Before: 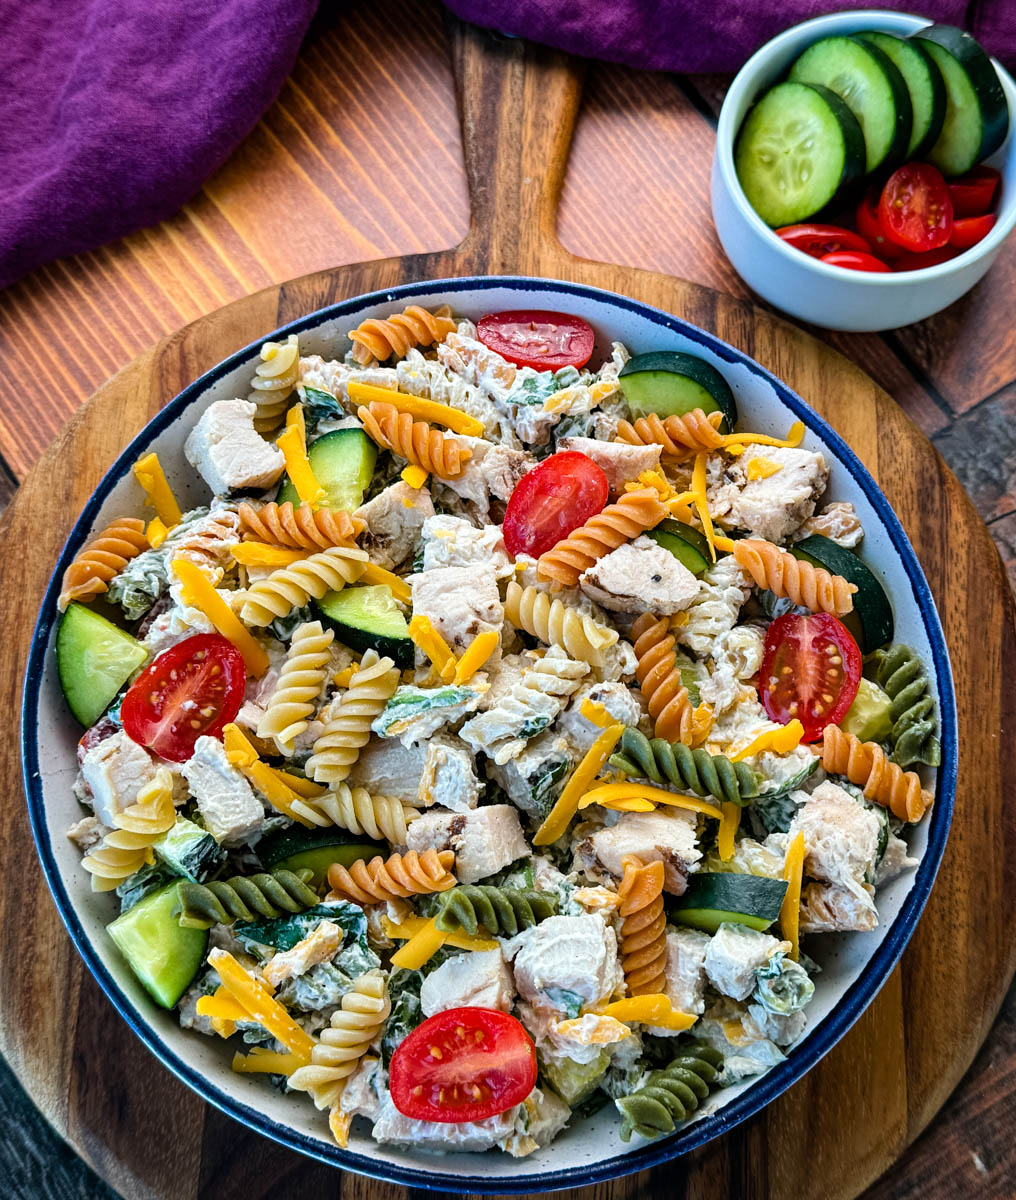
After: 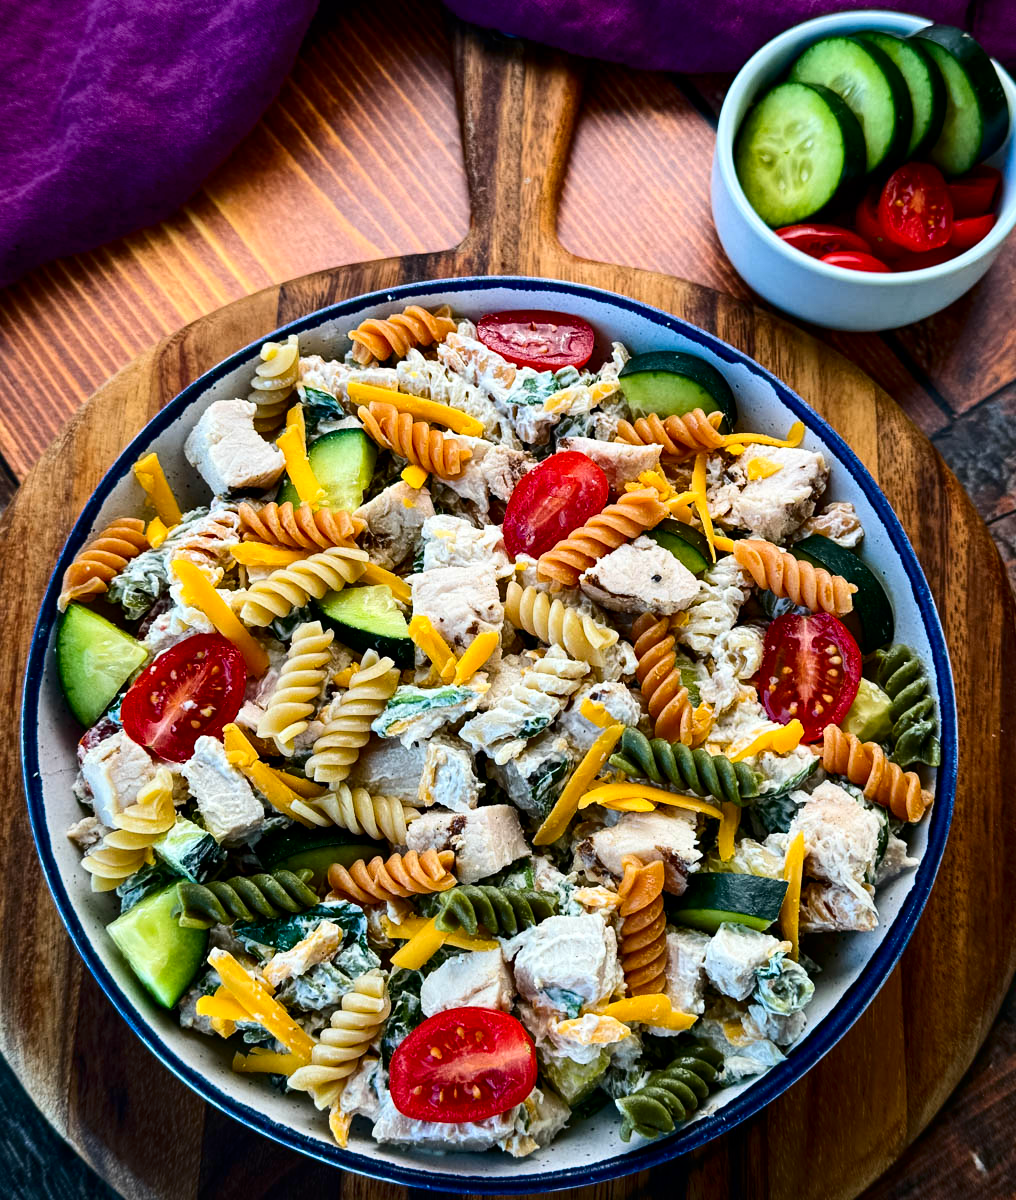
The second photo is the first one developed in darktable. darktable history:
contrast brightness saturation: contrast 0.205, brightness -0.109, saturation 0.101
